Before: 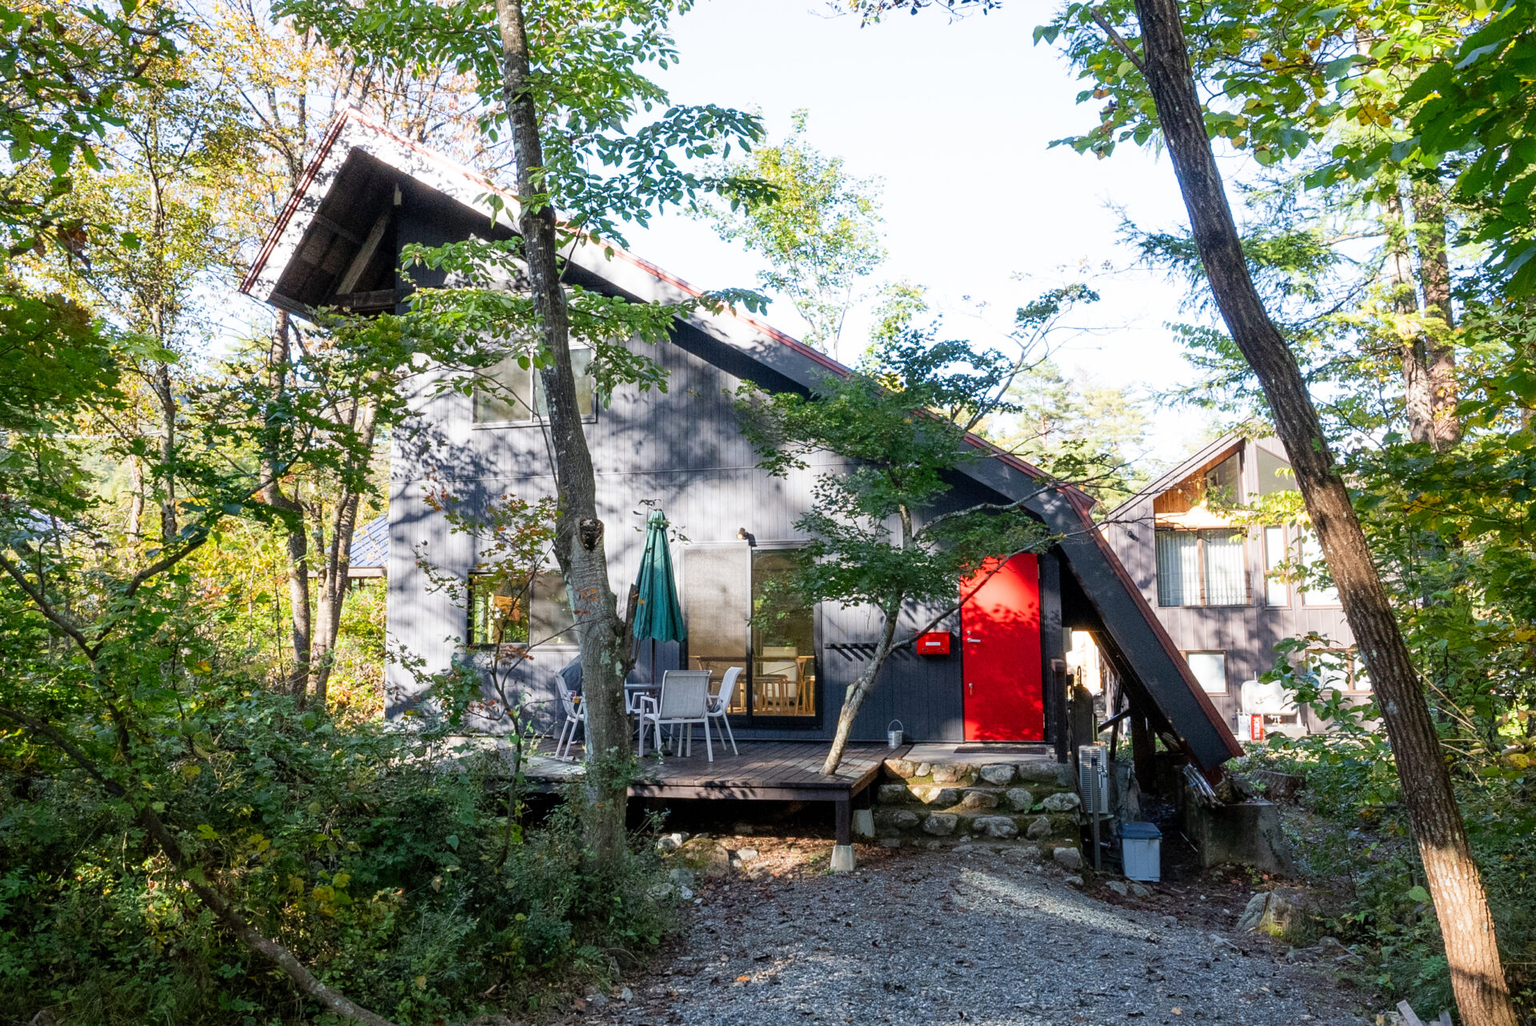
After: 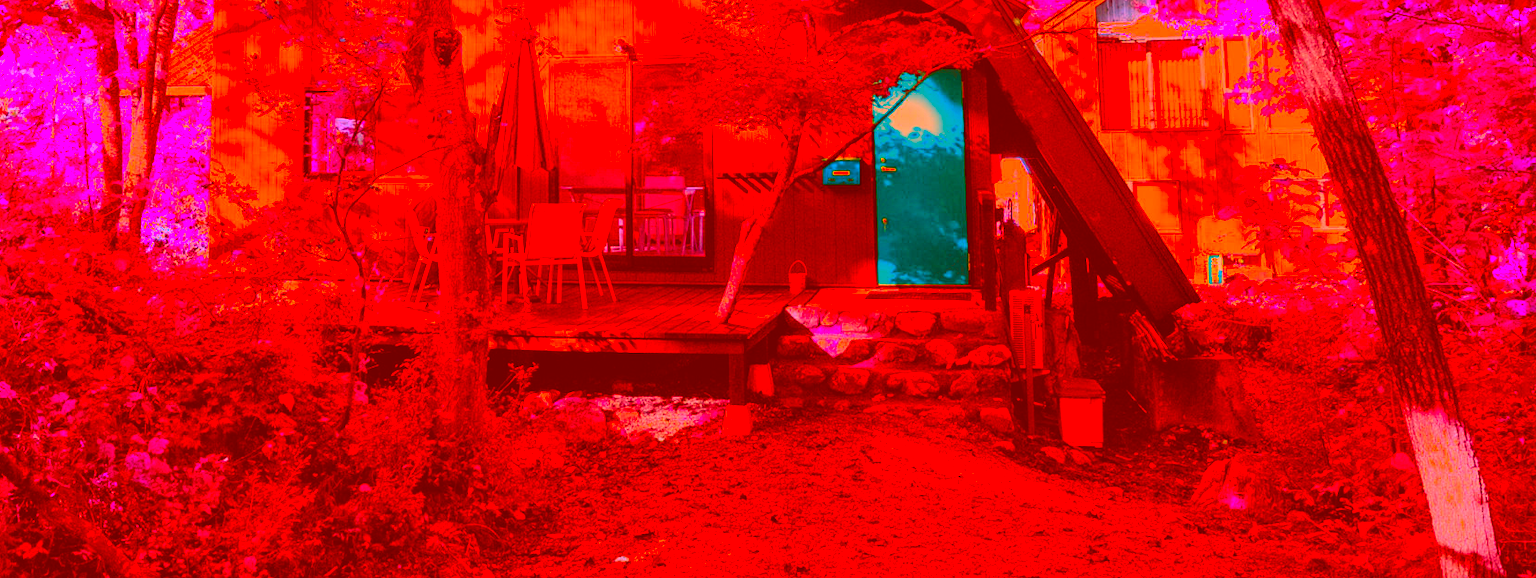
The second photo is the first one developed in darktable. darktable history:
crop and rotate: left 13.306%, top 48.129%, bottom 2.928%
tone equalizer: on, module defaults
color correction: highlights a* -39.68, highlights b* -40, shadows a* -40, shadows b* -40, saturation -3
